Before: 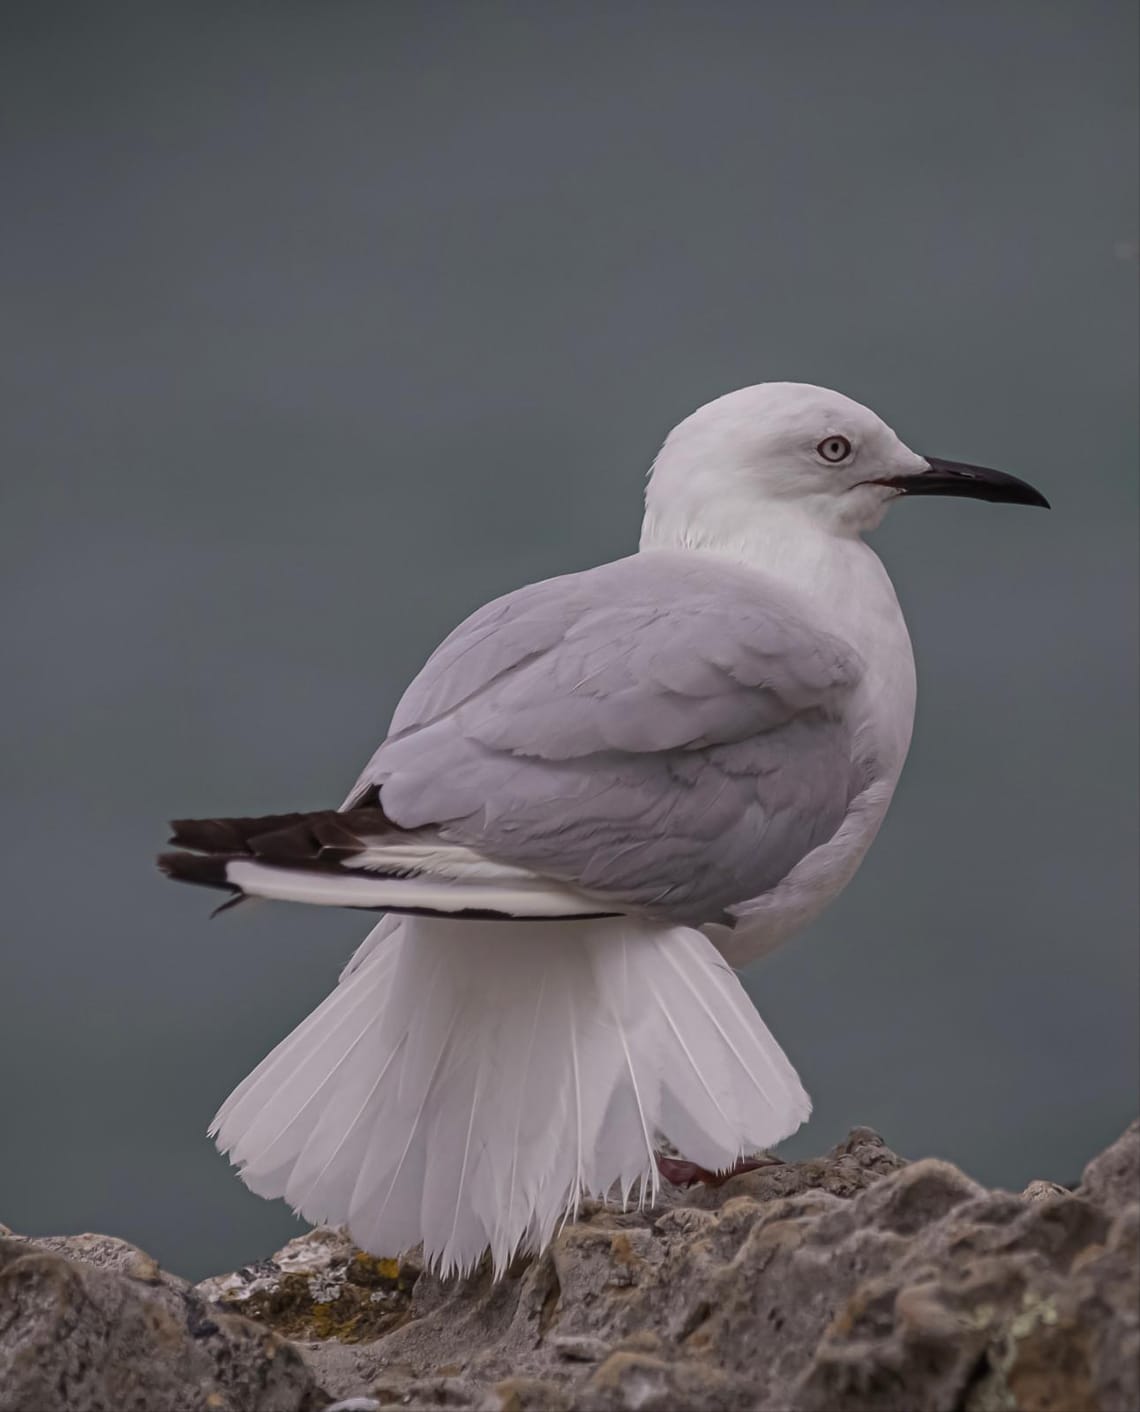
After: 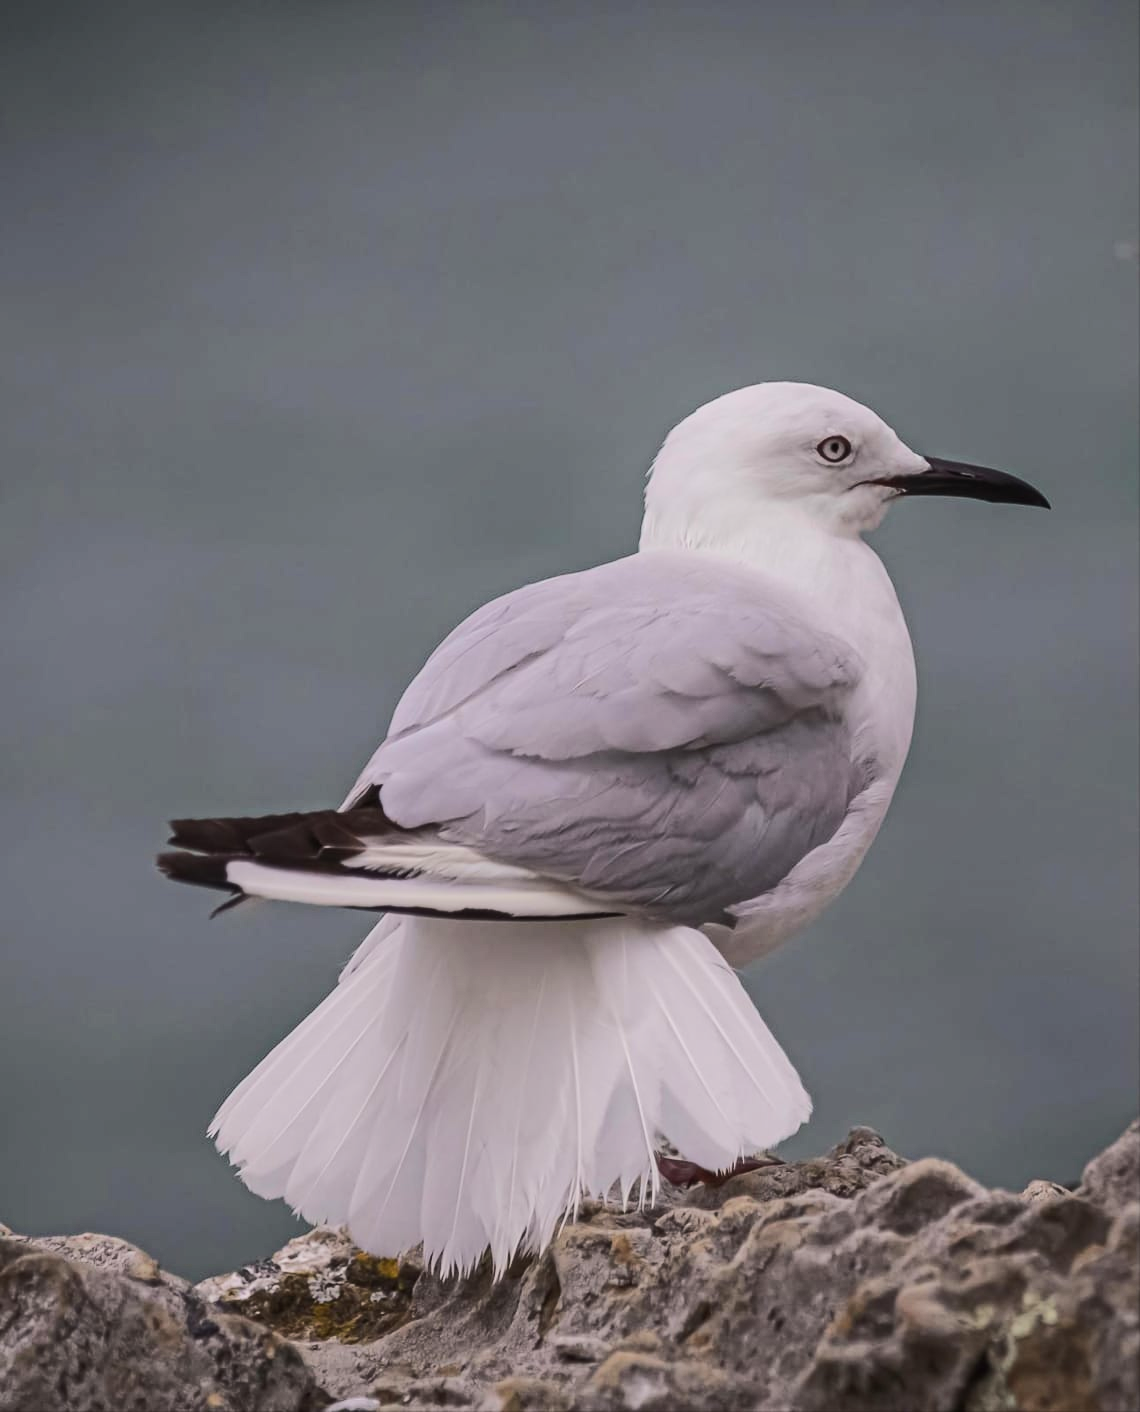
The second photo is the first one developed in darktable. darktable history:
local contrast: mode bilateral grid, contrast 100, coarseness 100, detail 91%, midtone range 0.2
rgb curve: curves: ch0 [(0, 0) (0.284, 0.292) (0.505, 0.644) (1, 1)], compensate middle gray true
